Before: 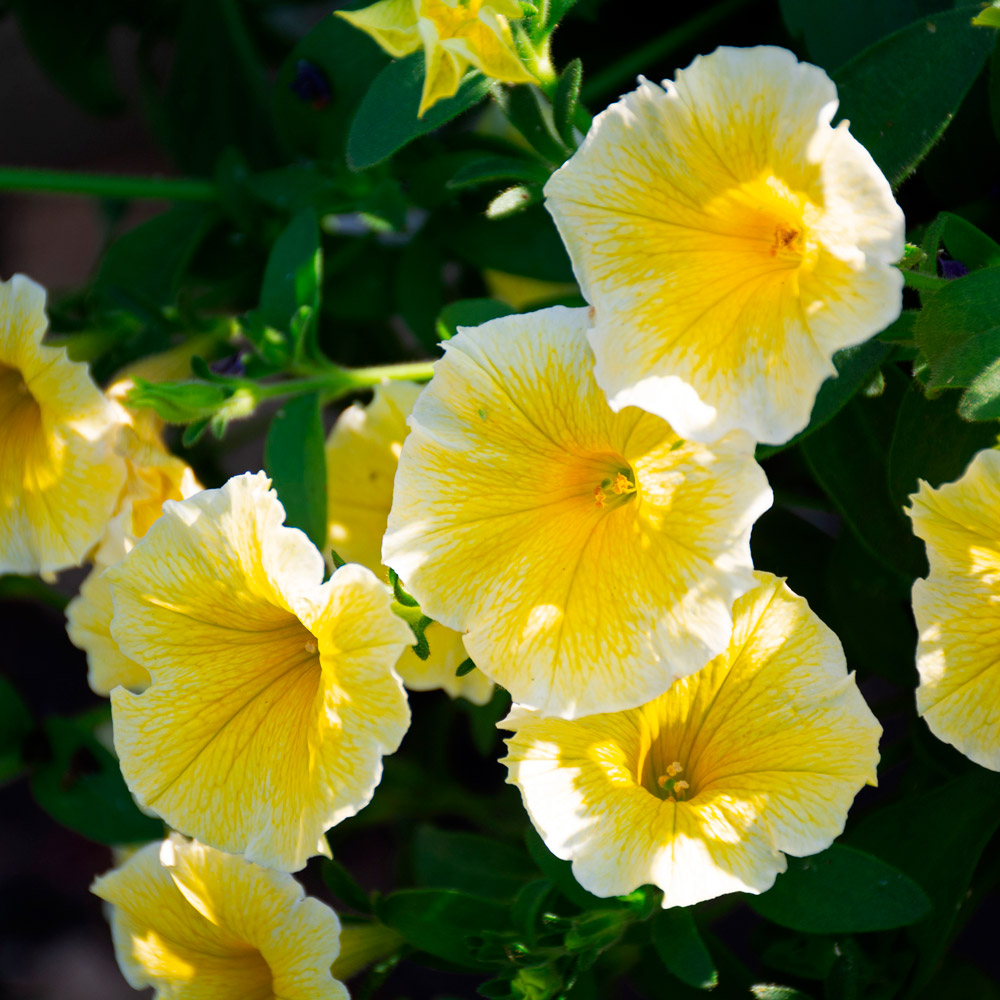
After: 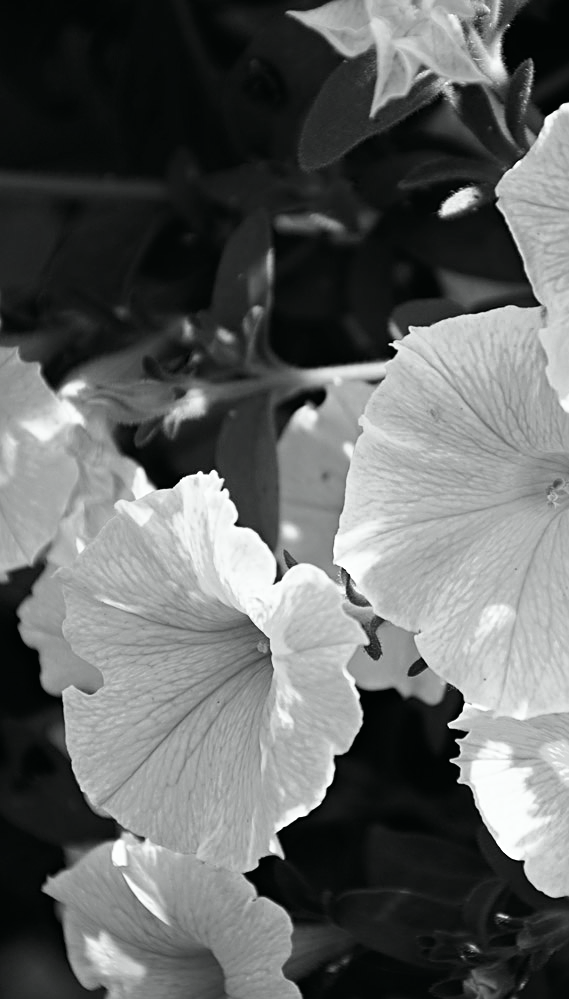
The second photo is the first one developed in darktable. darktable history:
crop: left 4.86%, right 38.202%
haze removal: compatibility mode true, adaptive false
sharpen: on, module defaults
tone curve: curves: ch0 [(0, 0.01) (0.037, 0.032) (0.131, 0.108) (0.275, 0.258) (0.483, 0.512) (0.61, 0.661) (0.696, 0.76) (0.792, 0.867) (0.911, 0.955) (0.997, 0.995)]; ch1 [(0, 0) (0.308, 0.268) (0.425, 0.383) (0.503, 0.502) (0.529, 0.543) (0.706, 0.754) (0.869, 0.907) (1, 1)]; ch2 [(0, 0) (0.228, 0.196) (0.336, 0.315) (0.399, 0.403) (0.485, 0.487) (0.502, 0.502) (0.525, 0.523) (0.545, 0.552) (0.587, 0.61) (0.636, 0.654) (0.711, 0.729) (0.855, 0.87) (0.998, 0.977)], color space Lab, independent channels, preserve colors none
color calibration: output gray [0.21, 0.42, 0.37, 0], illuminant as shot in camera, x 0.358, y 0.373, temperature 4628.91 K
